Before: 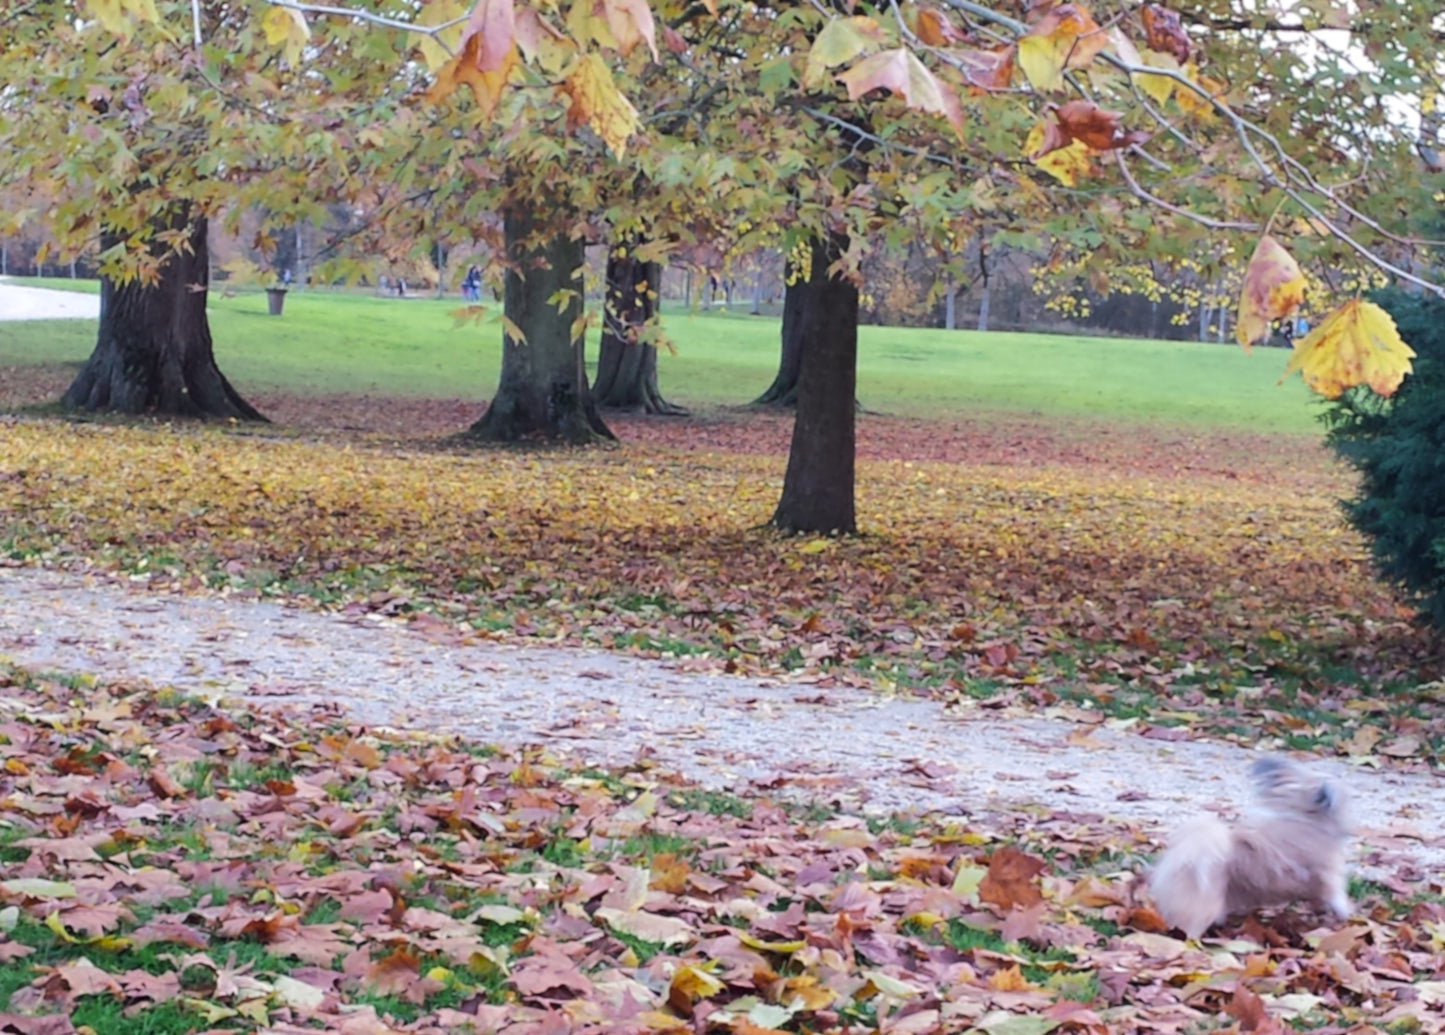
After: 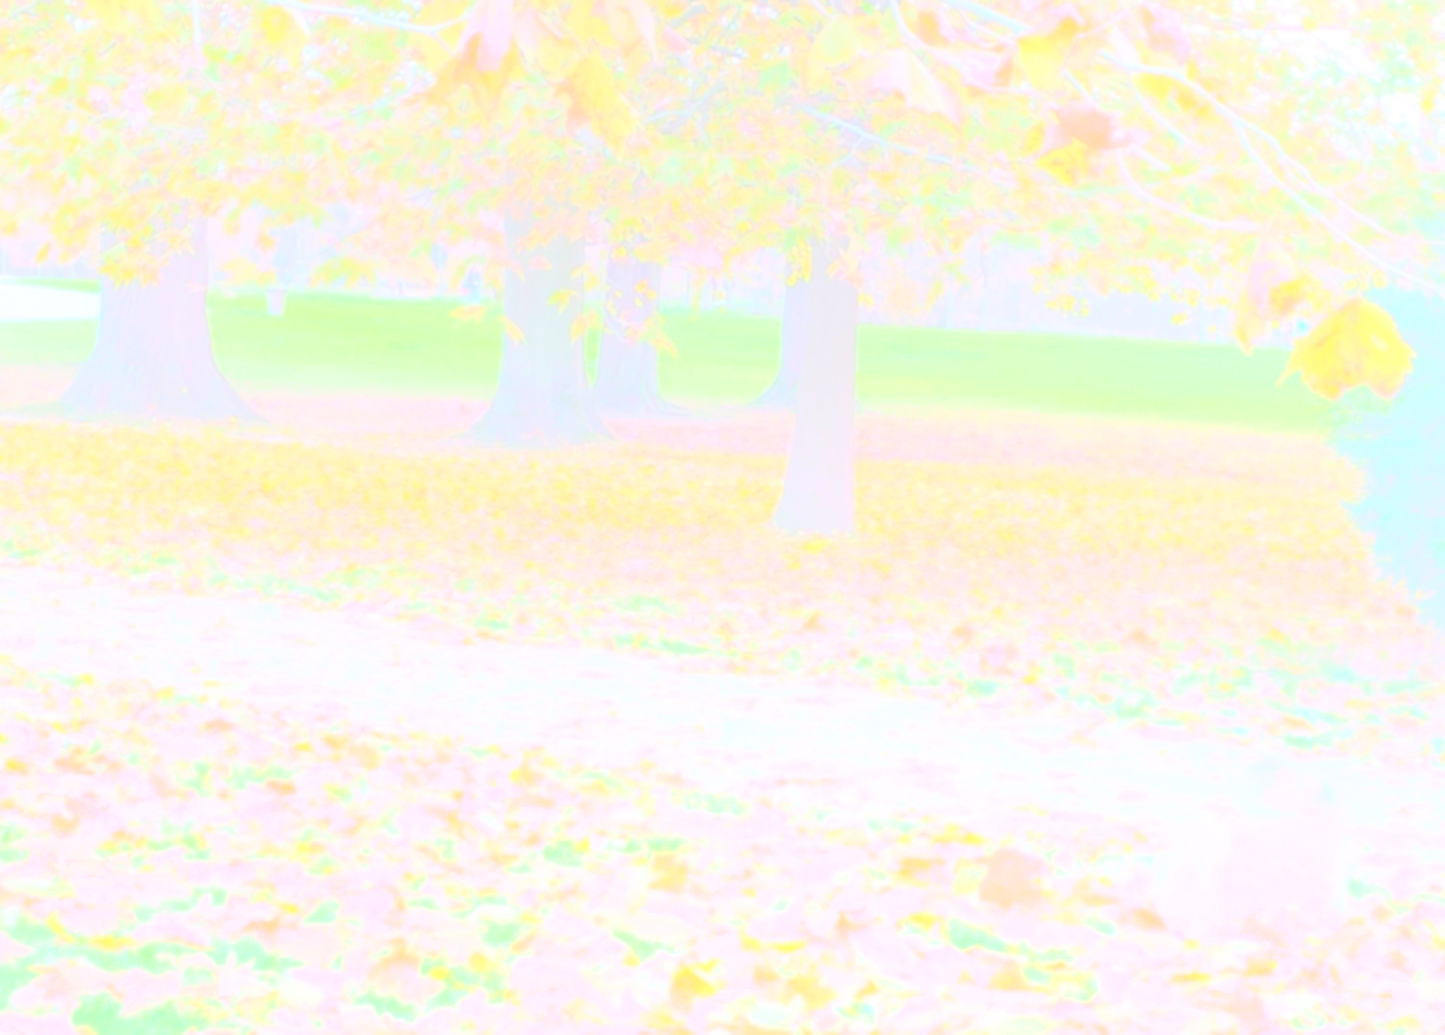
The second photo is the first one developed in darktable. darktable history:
bloom: size 70%, threshold 25%, strength 70%
tone equalizer: on, module defaults
contrast brightness saturation: contrast -0.11
exposure: black level correction 0.007, exposure 0.159 EV, compensate highlight preservation false
